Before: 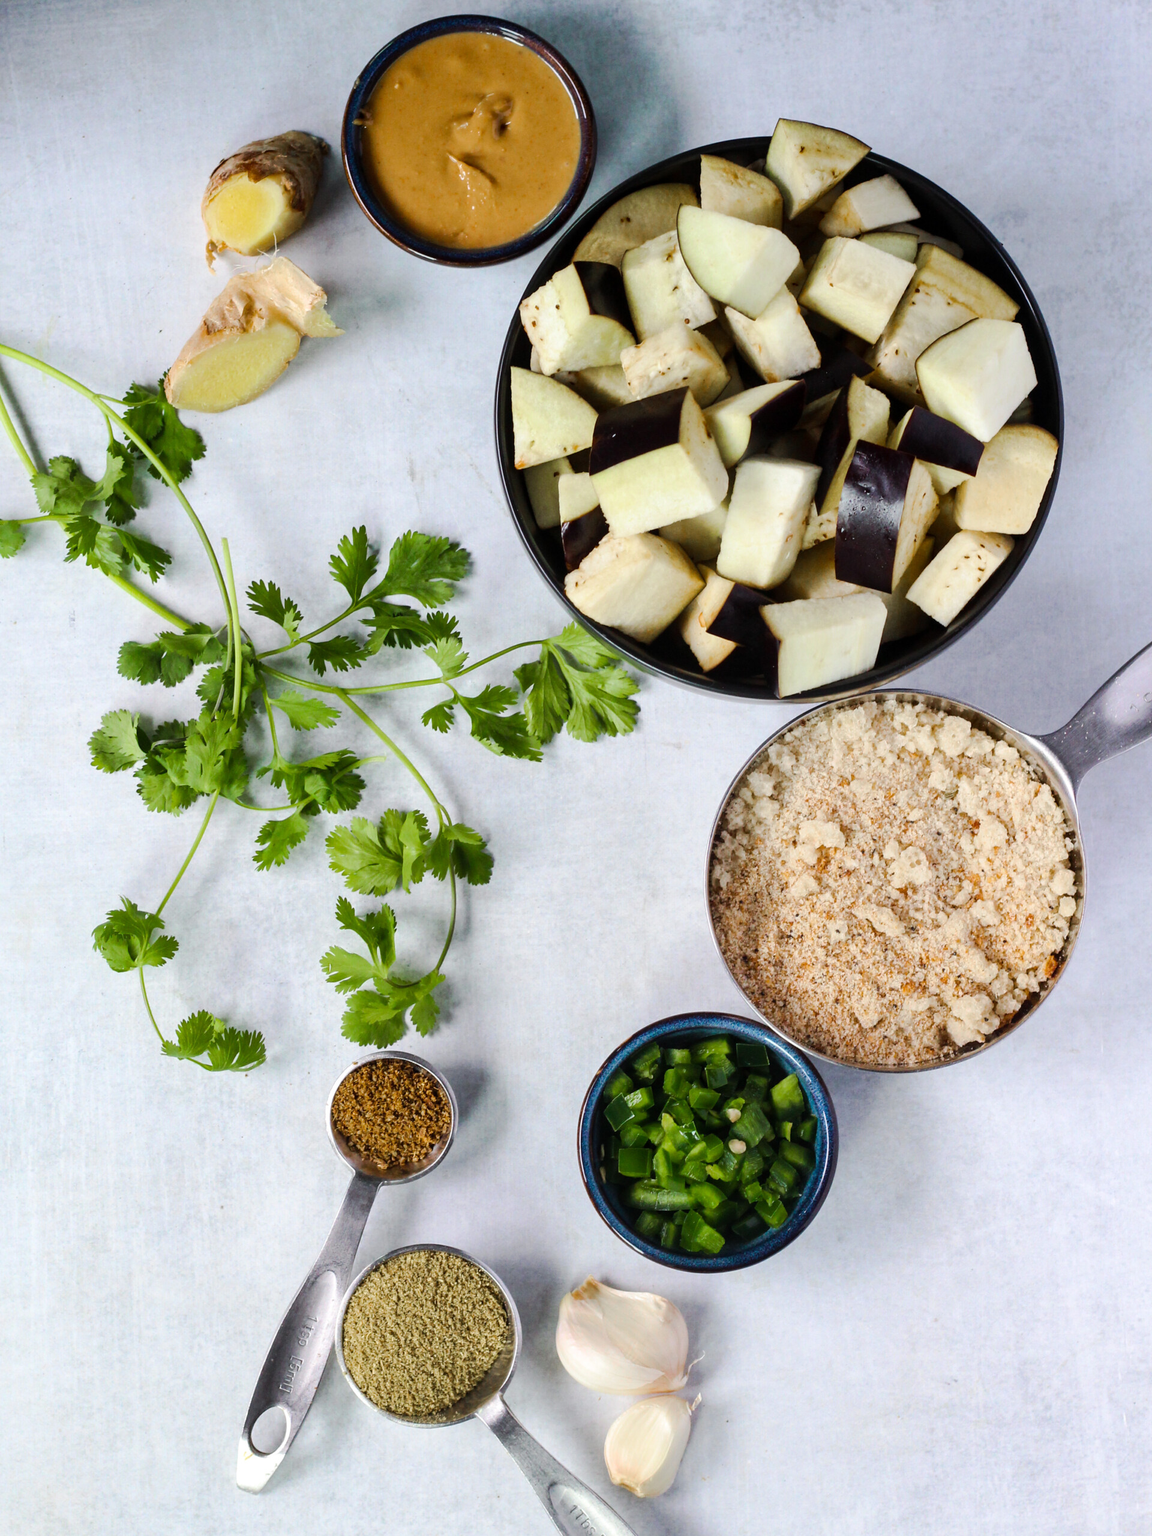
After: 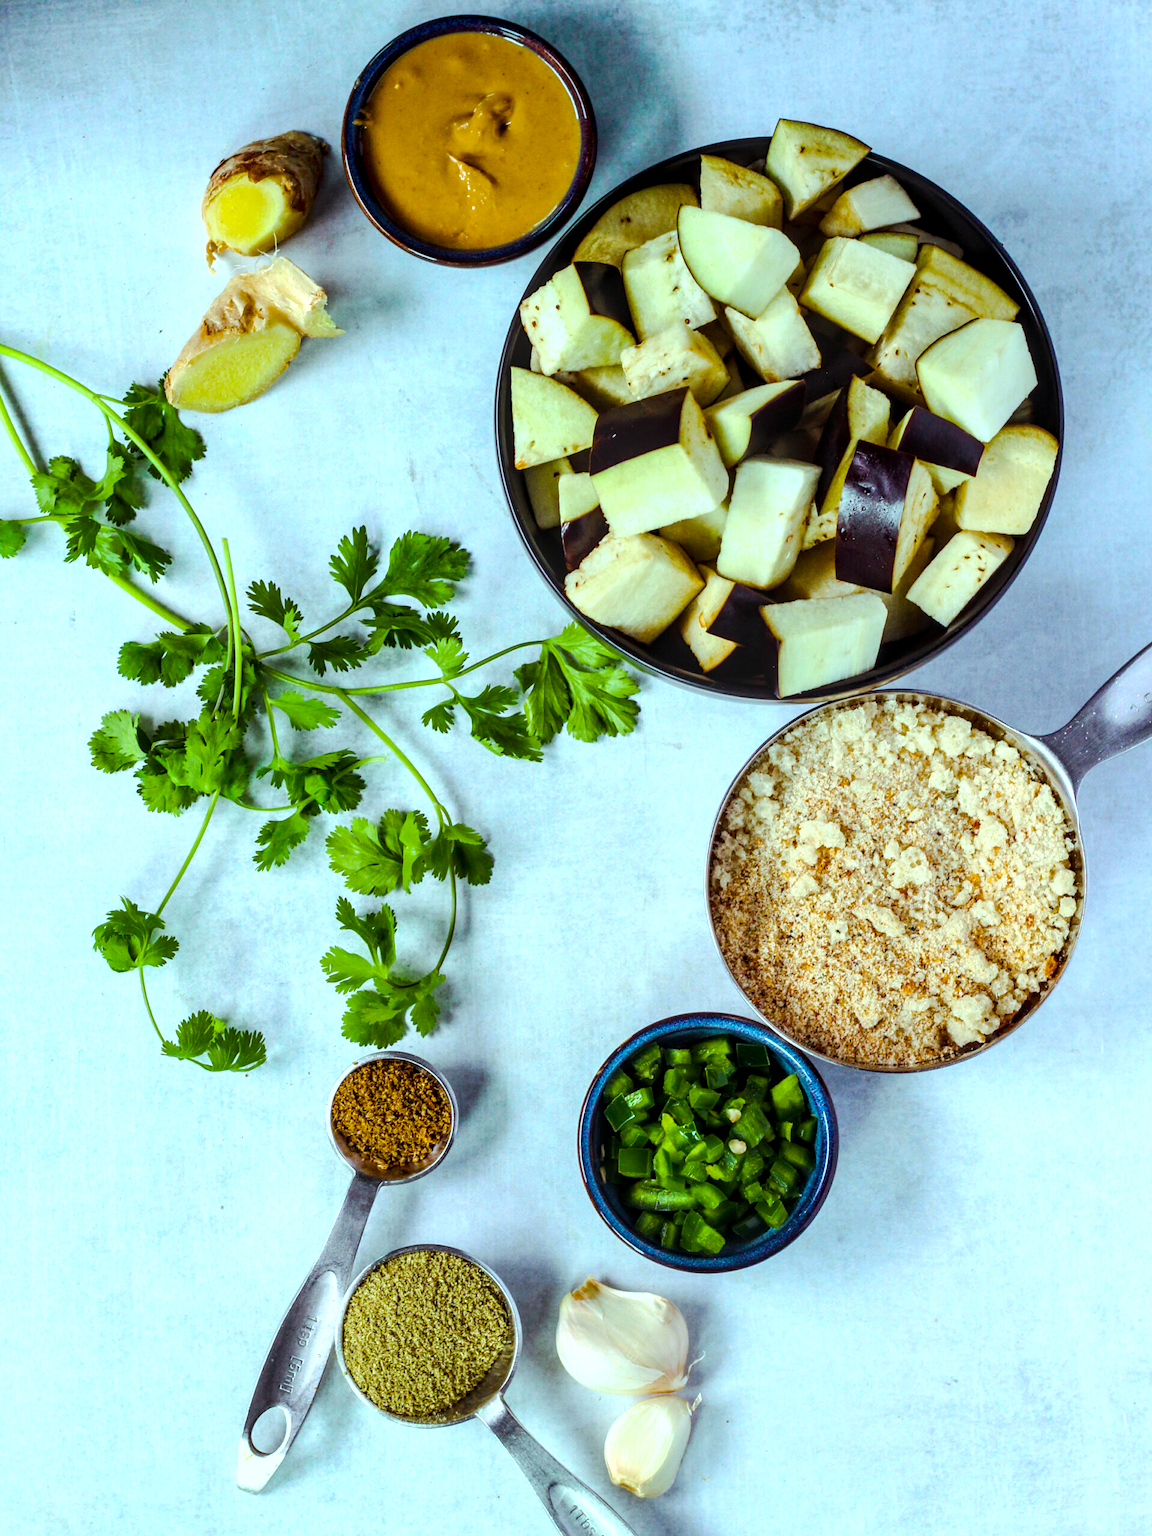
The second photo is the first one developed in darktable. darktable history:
local contrast: detail 139%
color balance rgb: shadows lift › chroma 3.297%, shadows lift › hue 280.43°, highlights gain › luminance 15.314%, highlights gain › chroma 3.956%, highlights gain › hue 206.19°, linear chroma grading › global chroma 14.497%, perceptual saturation grading › global saturation 19.778%, global vibrance 20%
